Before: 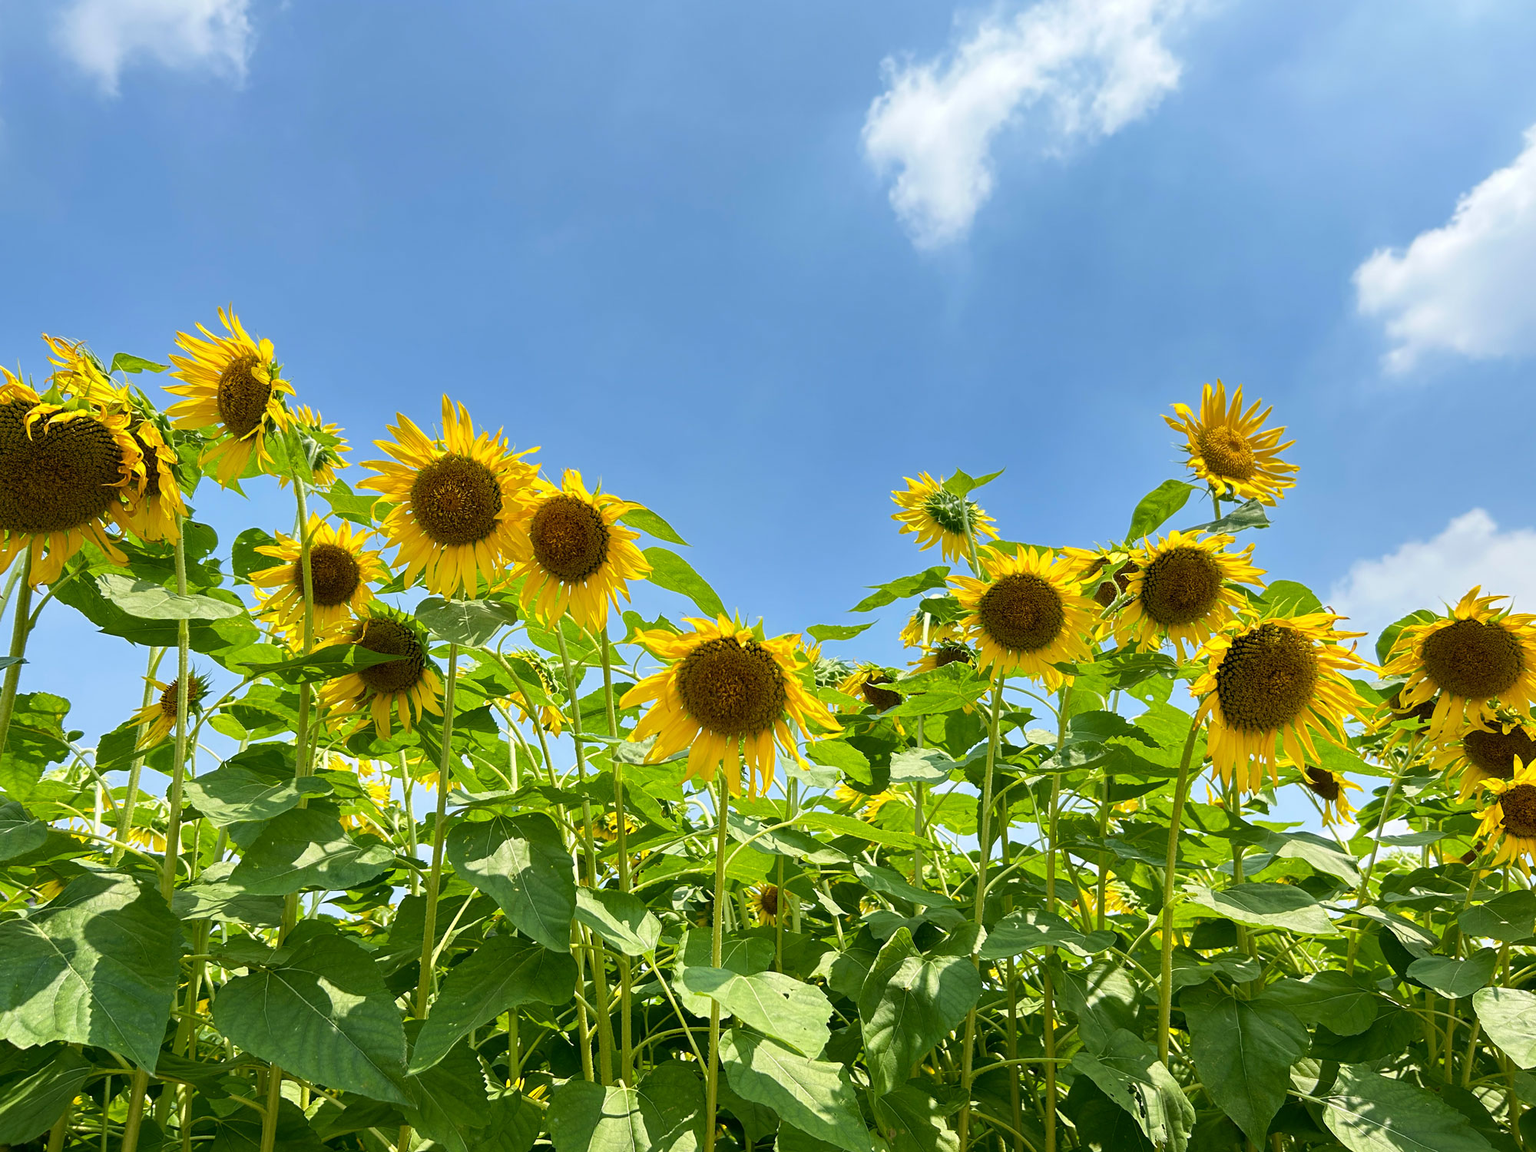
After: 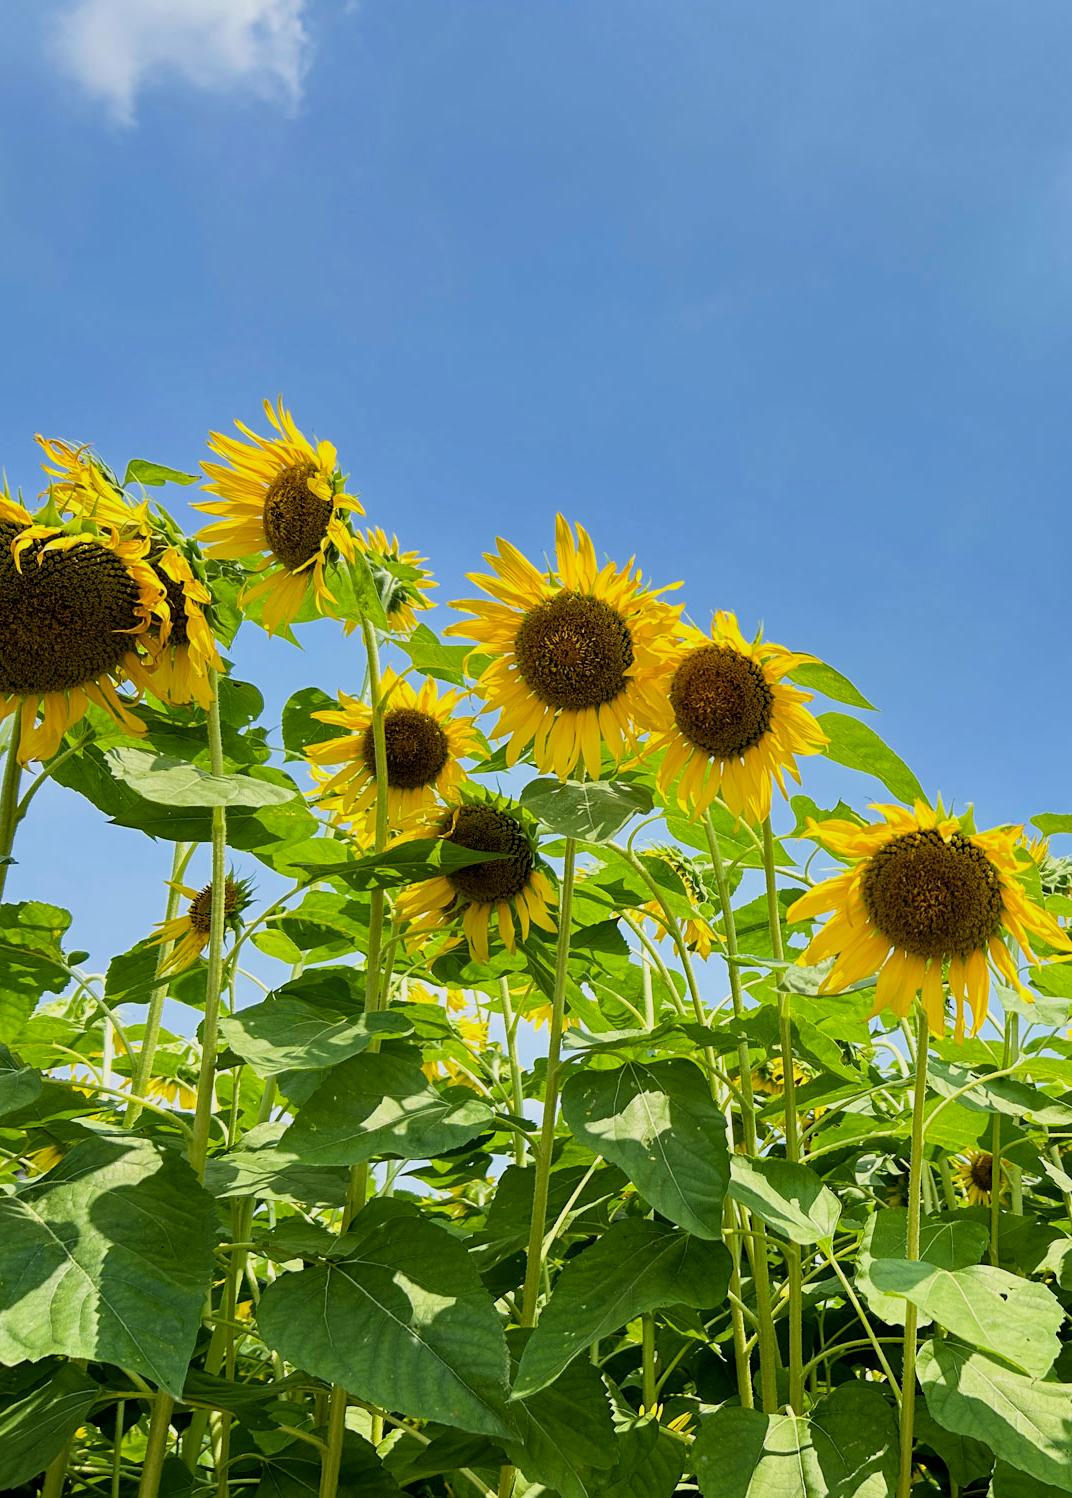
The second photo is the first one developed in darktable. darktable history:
crop: left 1.041%, right 45.311%, bottom 0.087%
filmic rgb: middle gray luminance 9.3%, black relative exposure -10.68 EV, white relative exposure 3.44 EV, threshold 2.97 EV, target black luminance 0%, hardness 6, latitude 59.53%, contrast 1.086, highlights saturation mix 6.39%, shadows ↔ highlights balance 28.41%, enable highlight reconstruction true
haze removal: adaptive false
